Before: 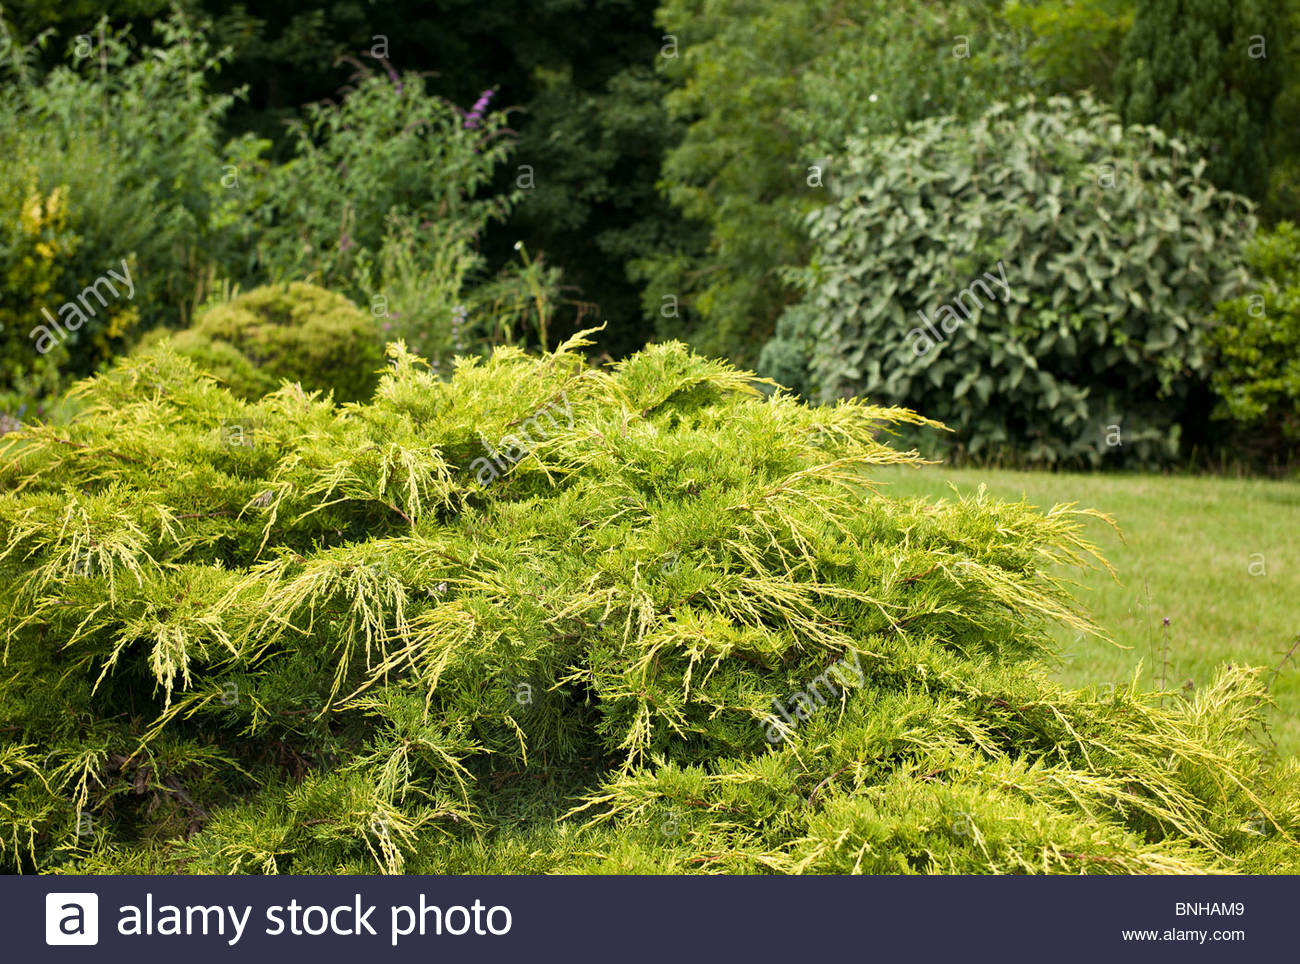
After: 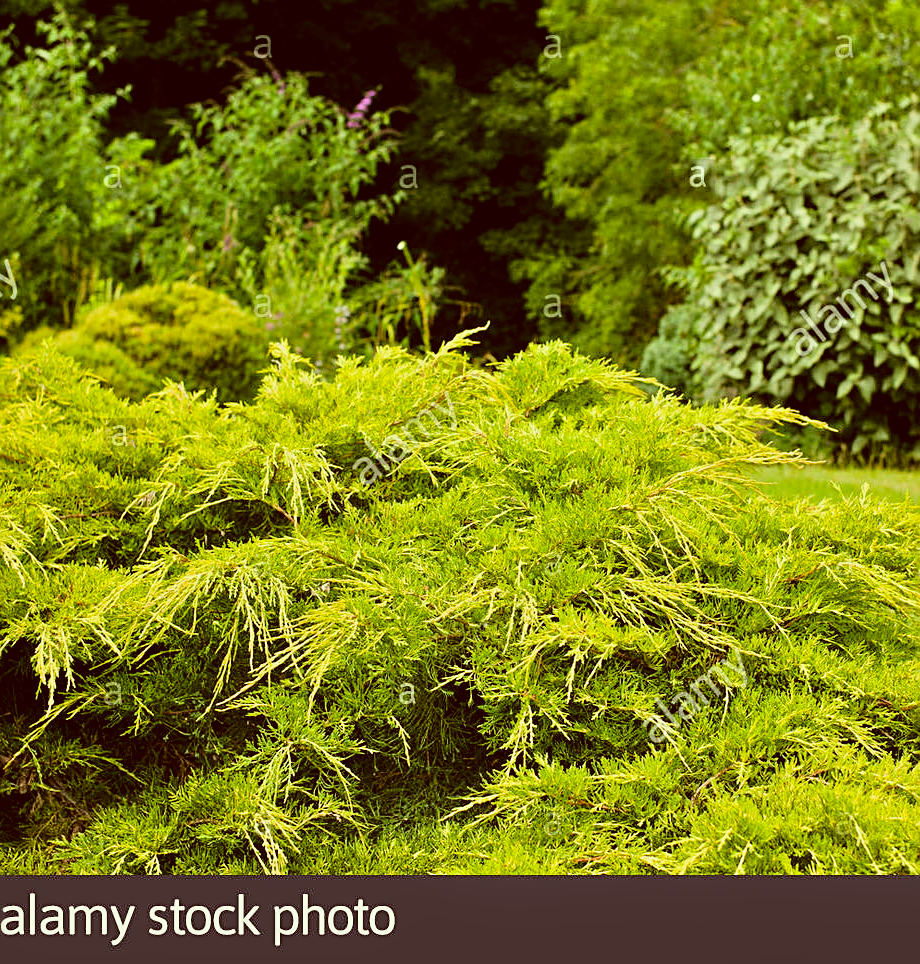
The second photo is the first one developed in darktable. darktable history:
color balance rgb: perceptual saturation grading › global saturation 16.272%
crop and rotate: left 9.056%, right 20.131%
sharpen: amount 0.49
color correction: highlights a* -5.49, highlights b* 9.79, shadows a* 9.37, shadows b* 24.88
filmic rgb: black relative exposure -11.31 EV, white relative exposure 3.21 EV, hardness 6.81
tone equalizer: -8 EV 0.023 EV, -7 EV -0.015 EV, -6 EV 0.018 EV, -5 EV 0.023 EV, -4 EV 0.26 EV, -3 EV 0.668 EV, -2 EV 0.572 EV, -1 EV 0.204 EV, +0 EV 0.022 EV, mask exposure compensation -0.493 EV
